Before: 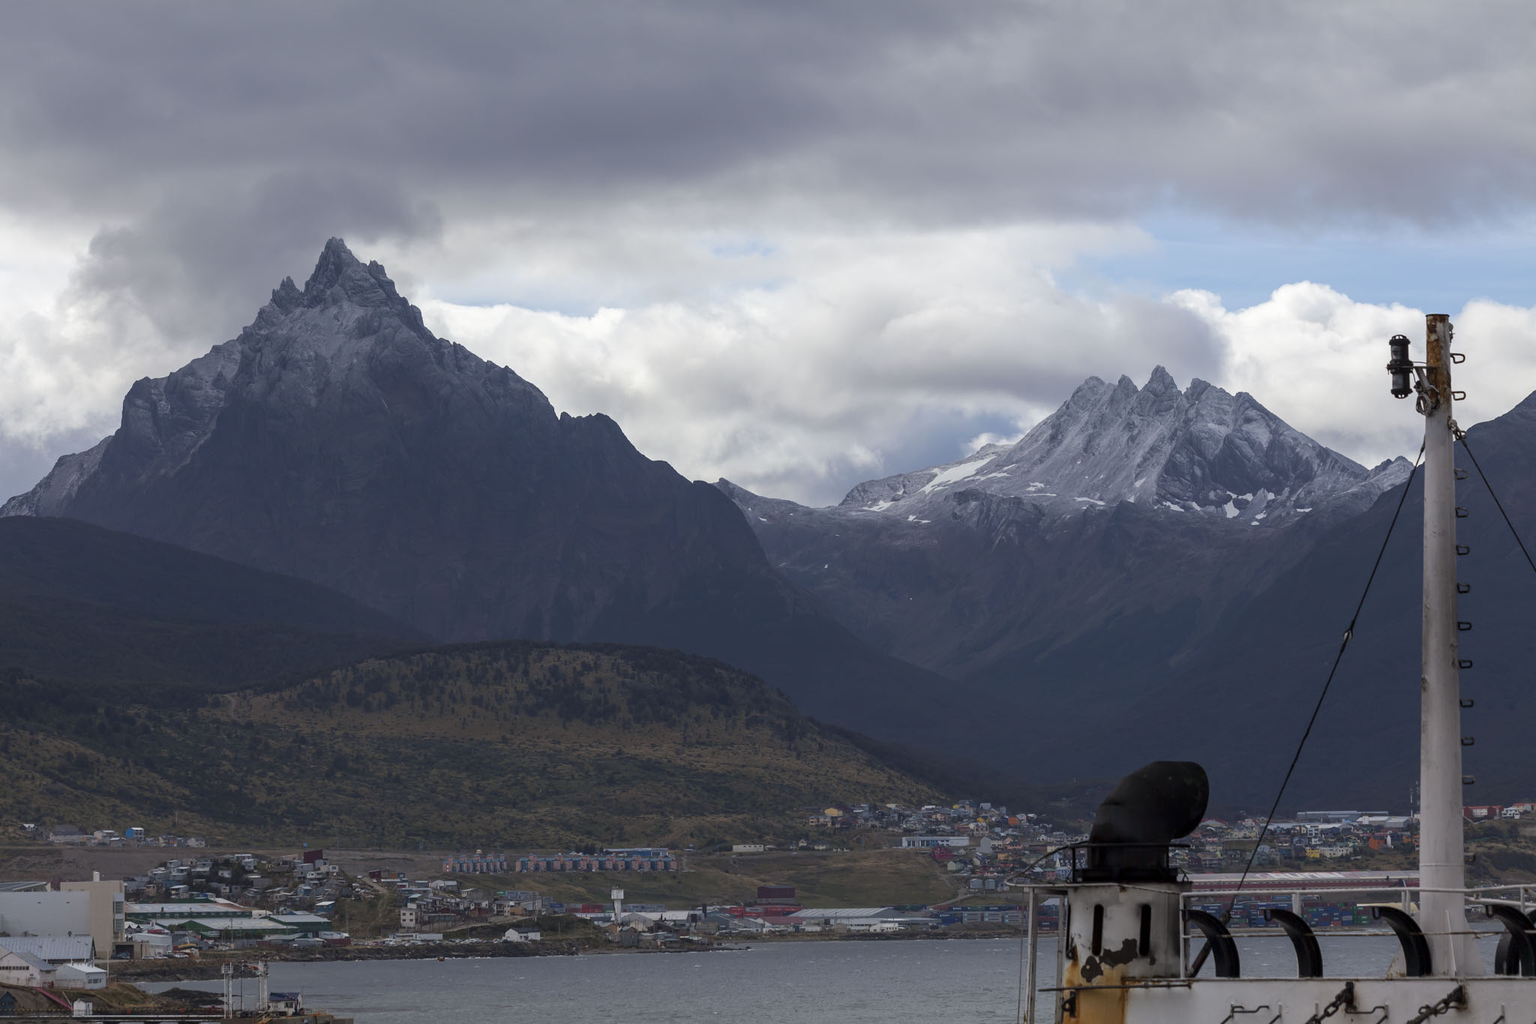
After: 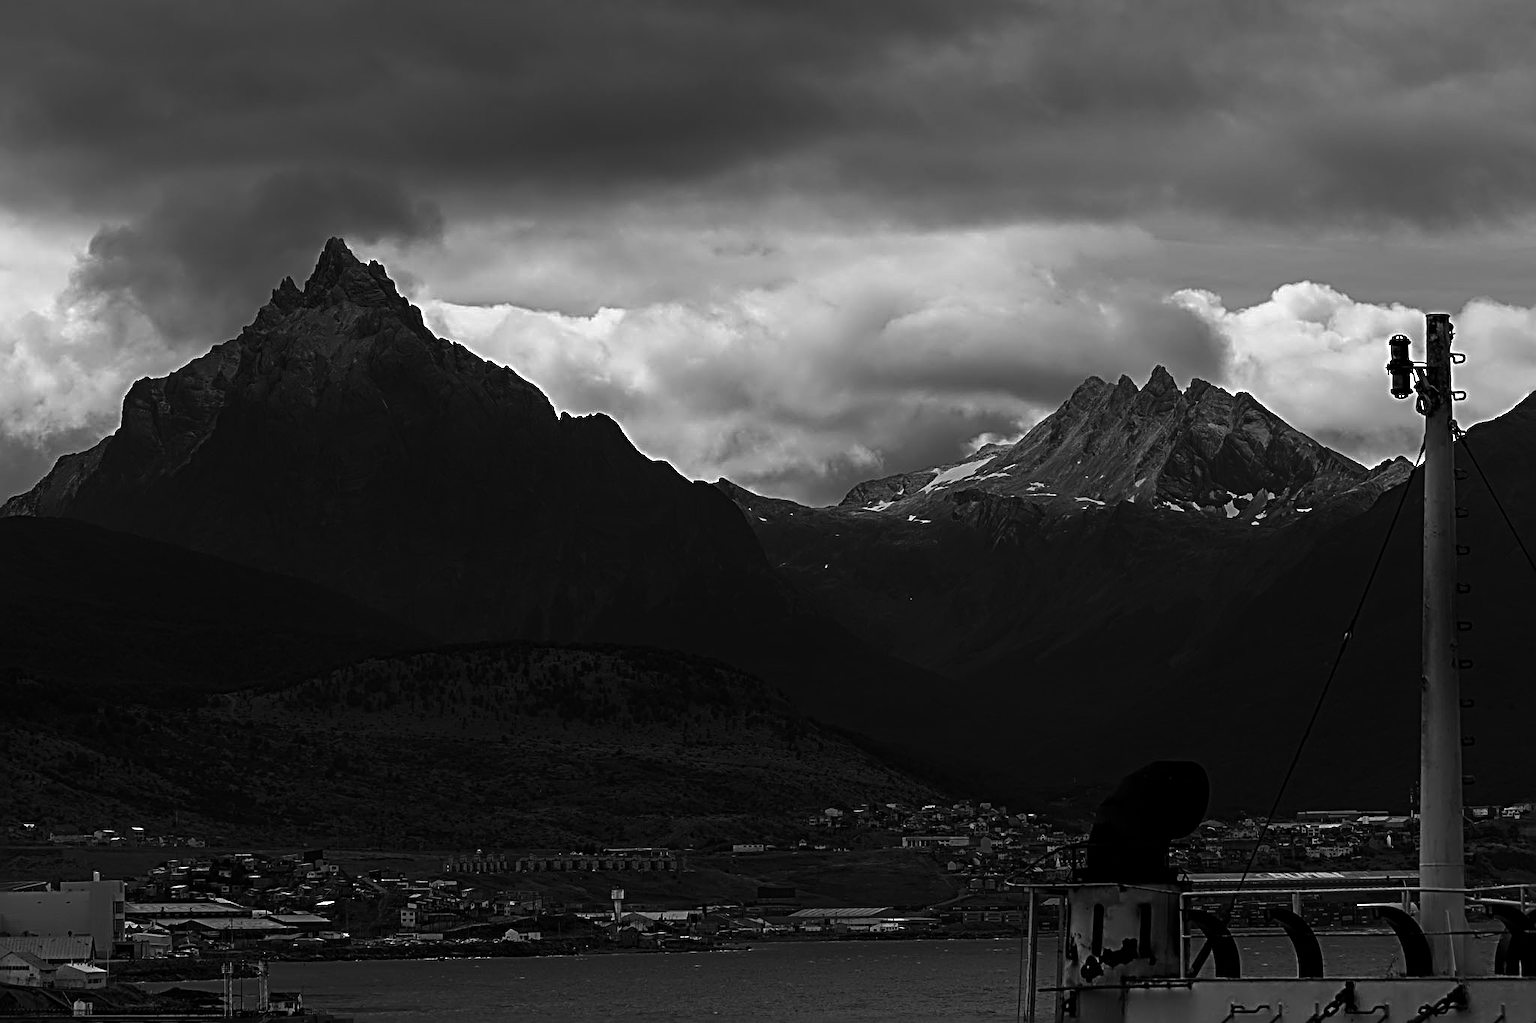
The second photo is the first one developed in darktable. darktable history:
contrast brightness saturation: contrast -0.03, brightness -0.59, saturation -1
sharpen: radius 3.69, amount 0.928
